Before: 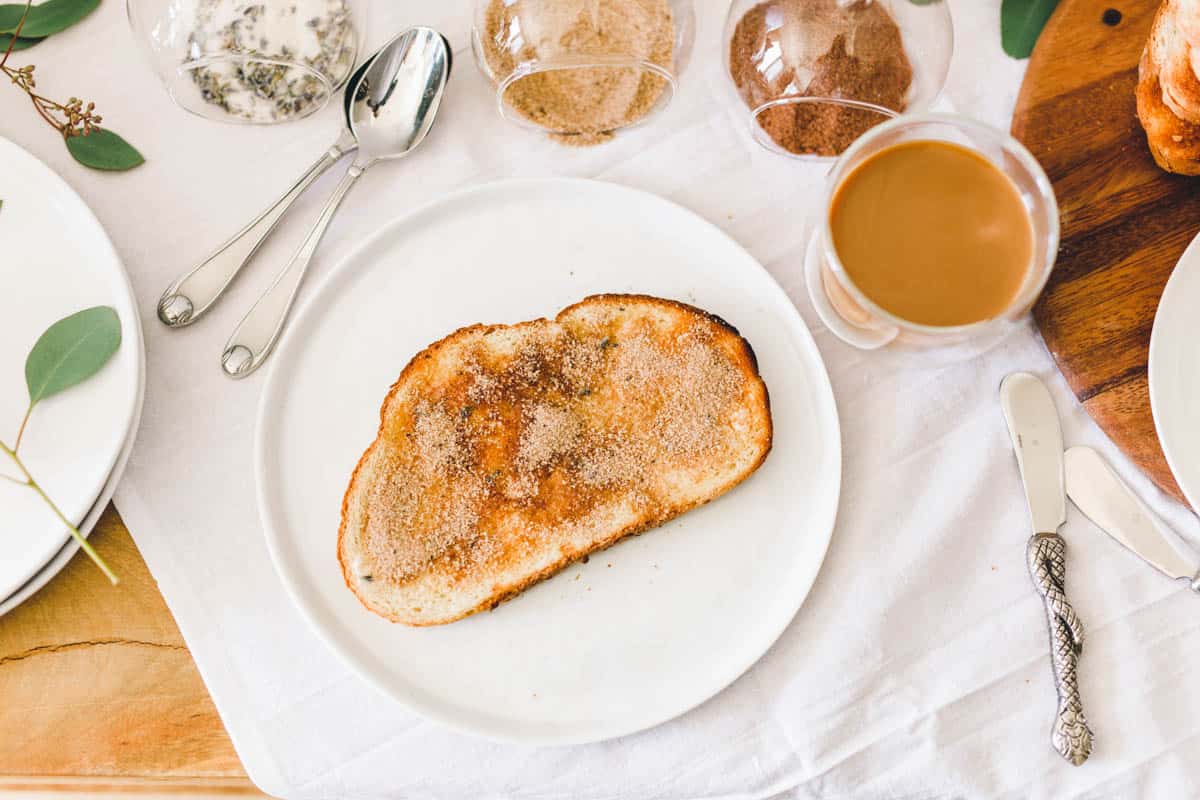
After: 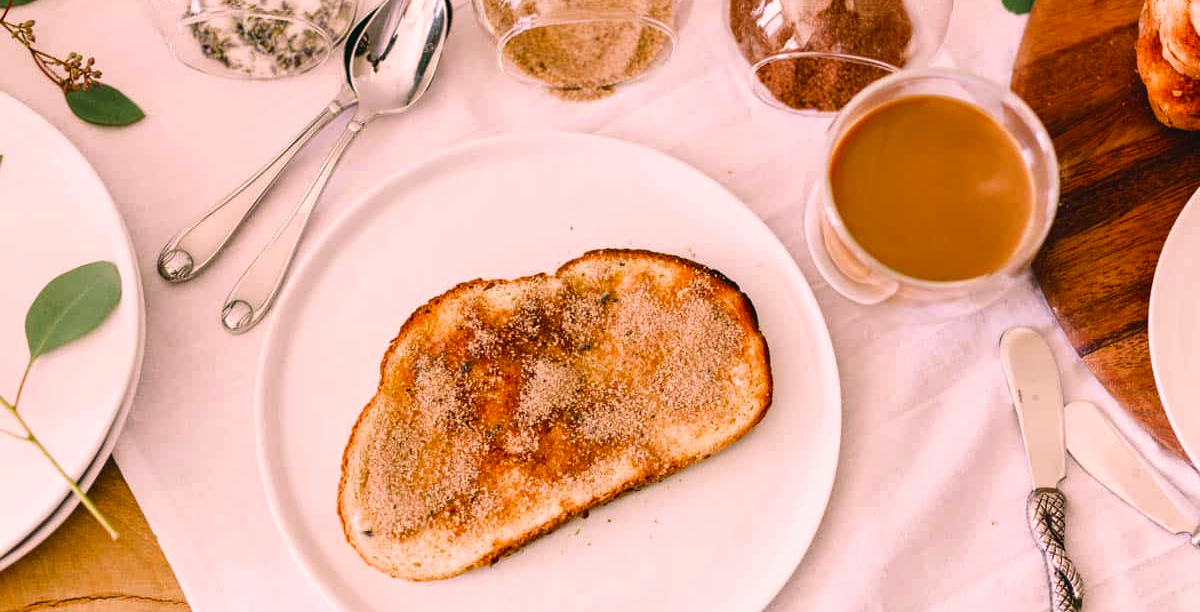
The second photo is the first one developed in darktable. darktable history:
velvia: strength 15.05%
color correction: highlights a* 14.68, highlights b* 4.68
contrast brightness saturation: contrast 0.066, brightness -0.144, saturation 0.118
crop: top 5.73%, bottom 17.726%
